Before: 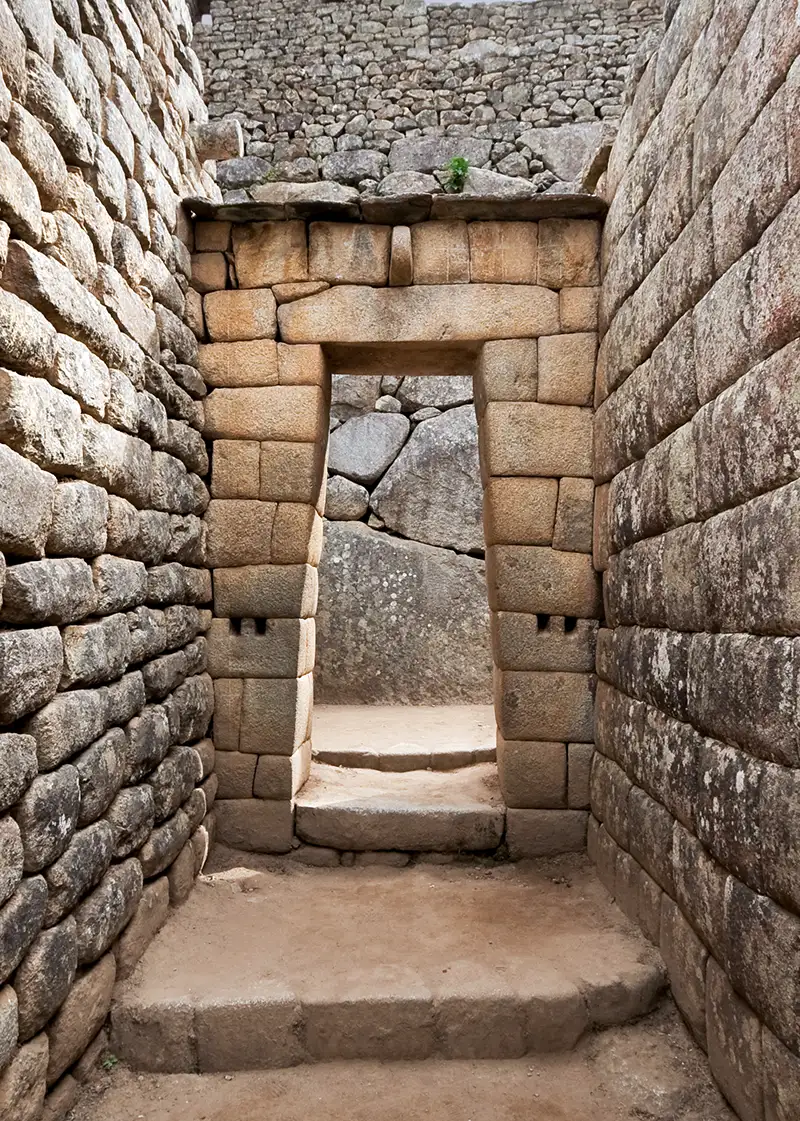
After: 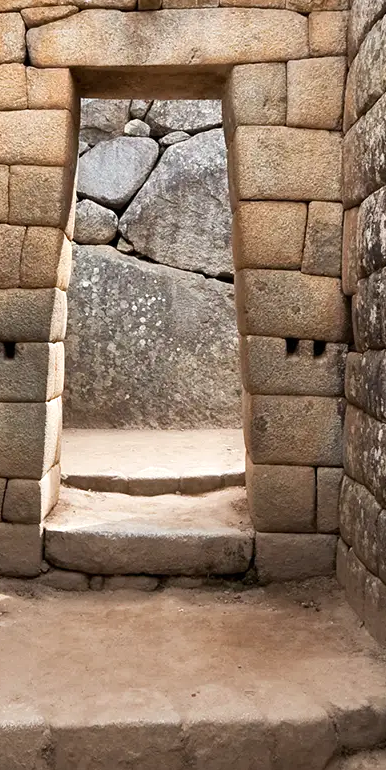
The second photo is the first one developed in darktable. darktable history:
crop: left 31.379%, top 24.658%, right 20.326%, bottom 6.628%
exposure: black level correction 0, exposure 0.2 EV, compensate exposure bias true, compensate highlight preservation false
